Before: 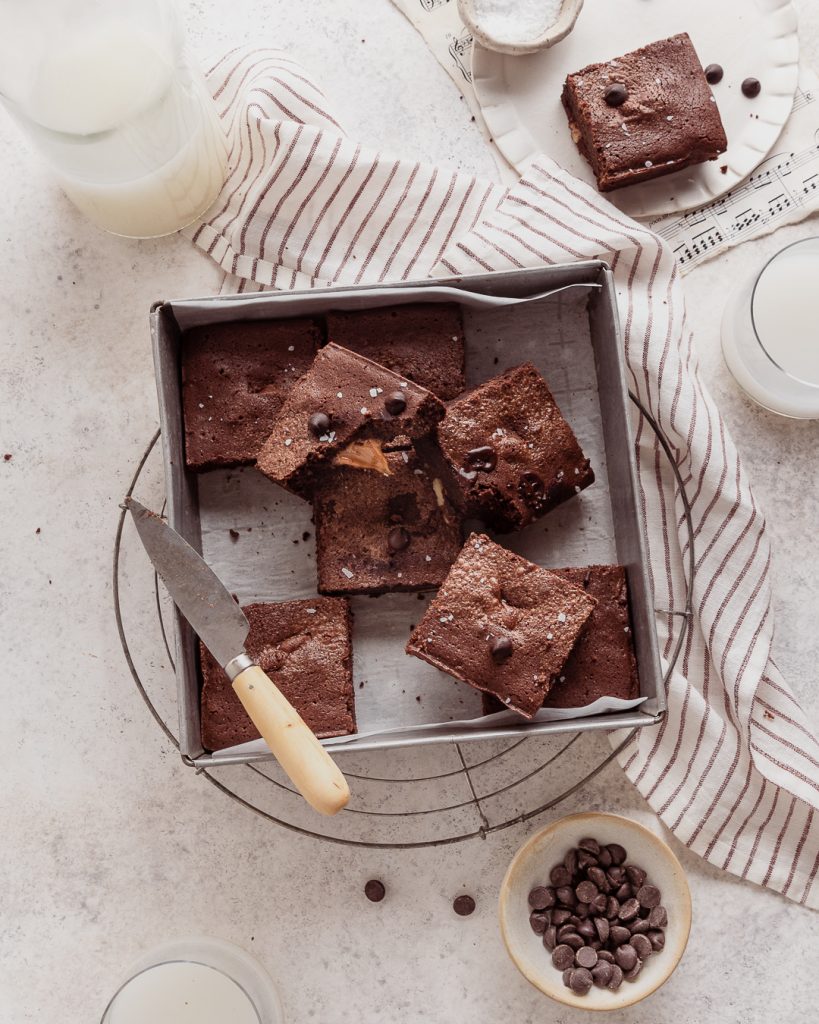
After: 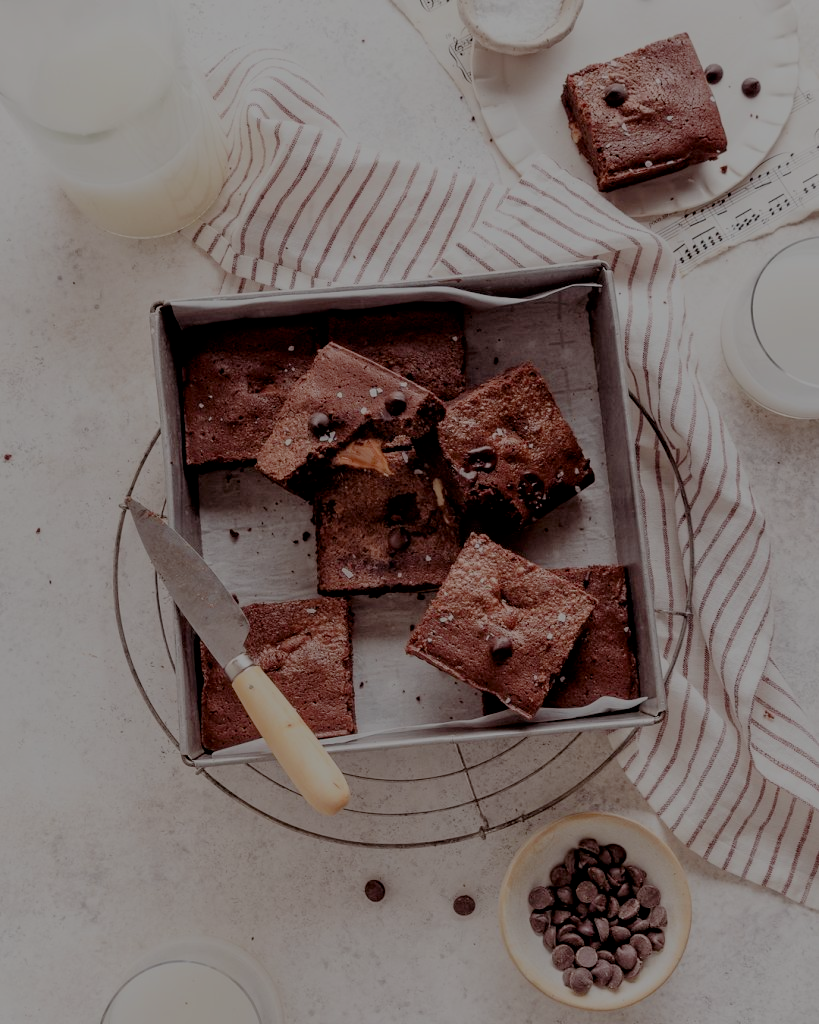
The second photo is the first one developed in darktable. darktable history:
exposure: compensate exposure bias true, compensate highlight preservation false
filmic rgb: black relative exposure -4.44 EV, white relative exposure 6.52 EV, hardness 1.91, contrast 0.503
contrast brightness saturation: contrast 0.068, brightness -0.127, saturation 0.055
